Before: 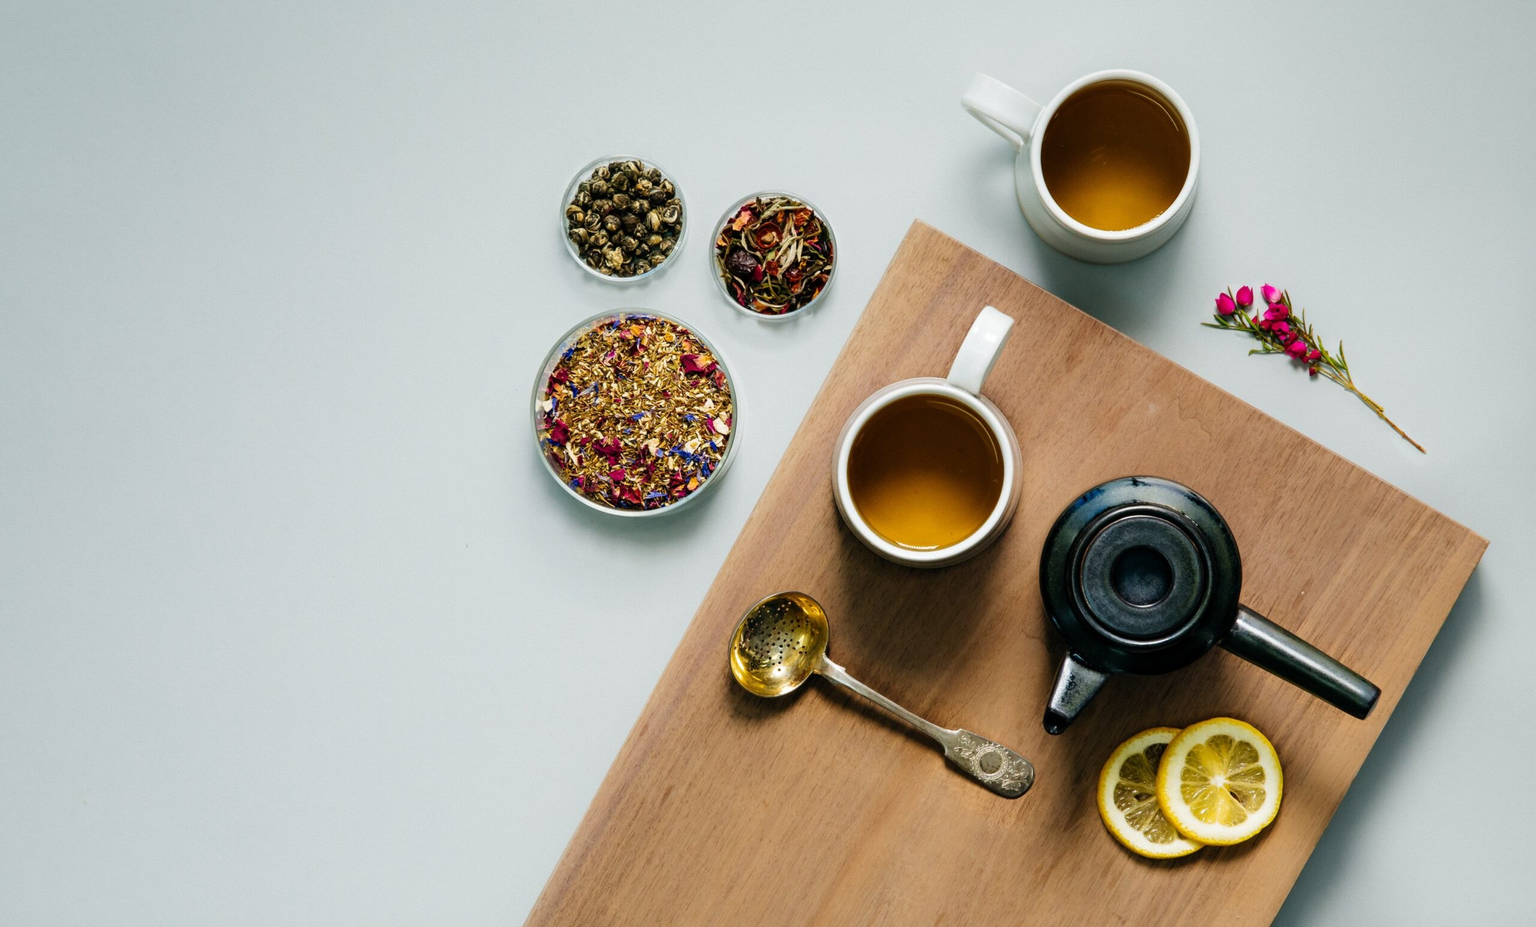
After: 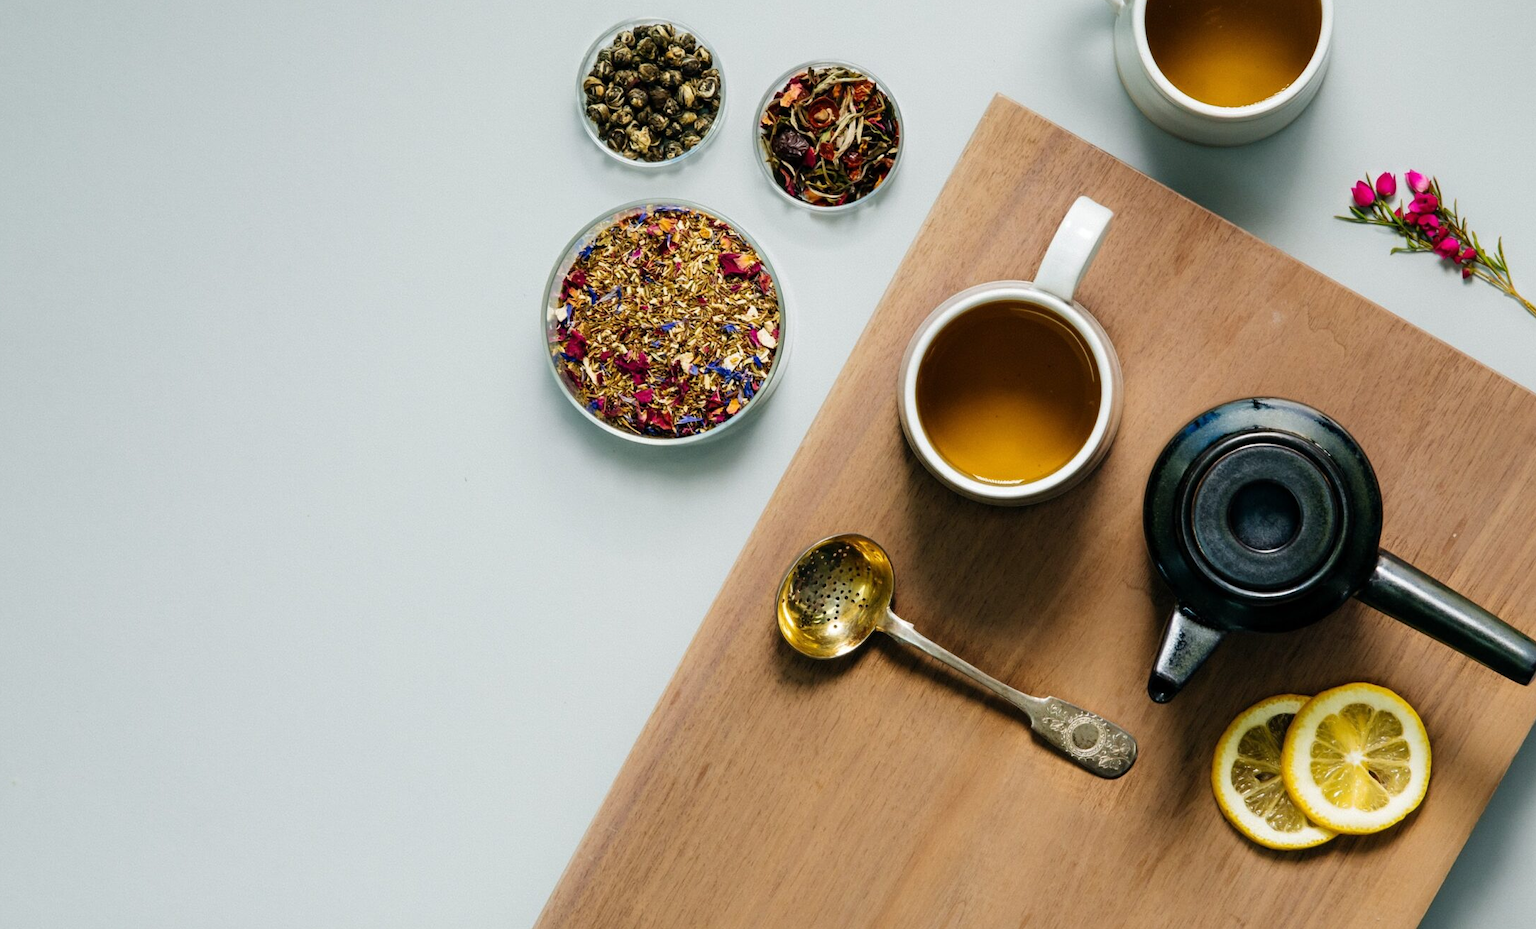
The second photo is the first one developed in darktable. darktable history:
crop and rotate: left 4.799%, top 15.18%, right 10.661%
